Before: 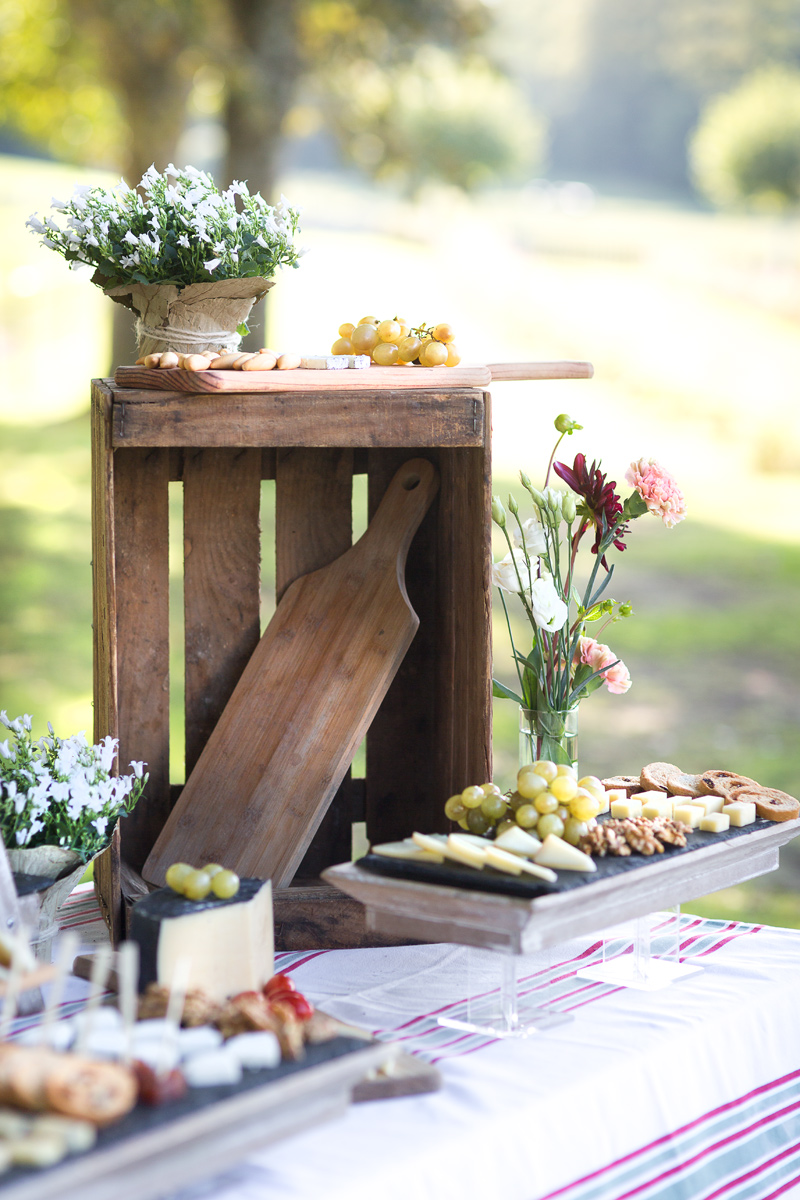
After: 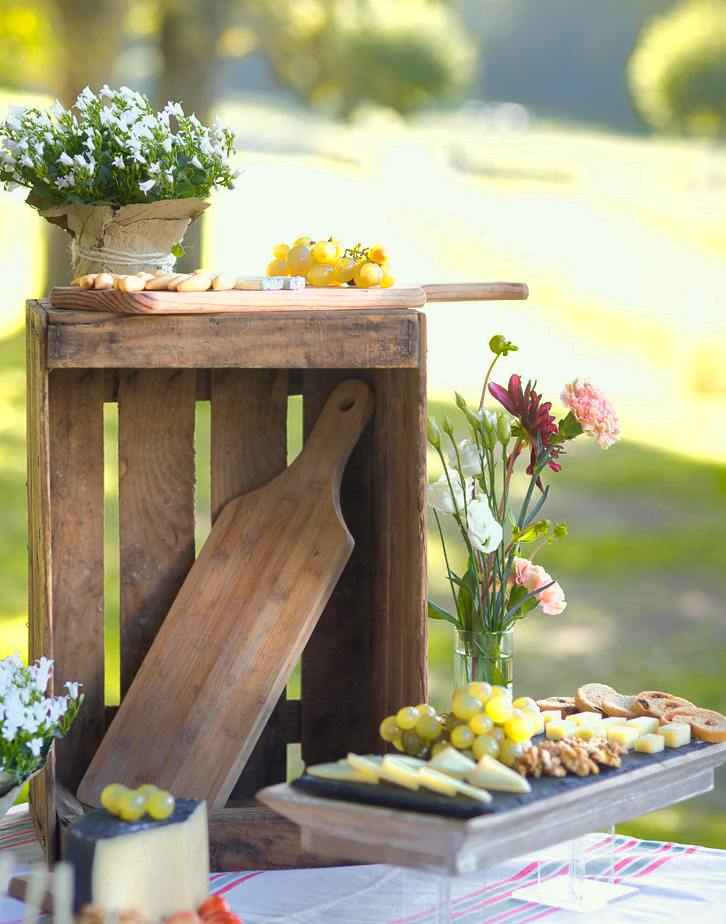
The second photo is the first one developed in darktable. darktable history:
crop: left 8.155%, top 6.611%, bottom 15.385%
shadows and highlights: highlights -60
color zones: curves: ch0 [(0.099, 0.624) (0.257, 0.596) (0.384, 0.376) (0.529, 0.492) (0.697, 0.564) (0.768, 0.532) (0.908, 0.644)]; ch1 [(0.112, 0.564) (0.254, 0.612) (0.432, 0.676) (0.592, 0.456) (0.743, 0.684) (0.888, 0.536)]; ch2 [(0.25, 0.5) (0.469, 0.36) (0.75, 0.5)]
color correction: highlights a* -2.68, highlights b* 2.57
